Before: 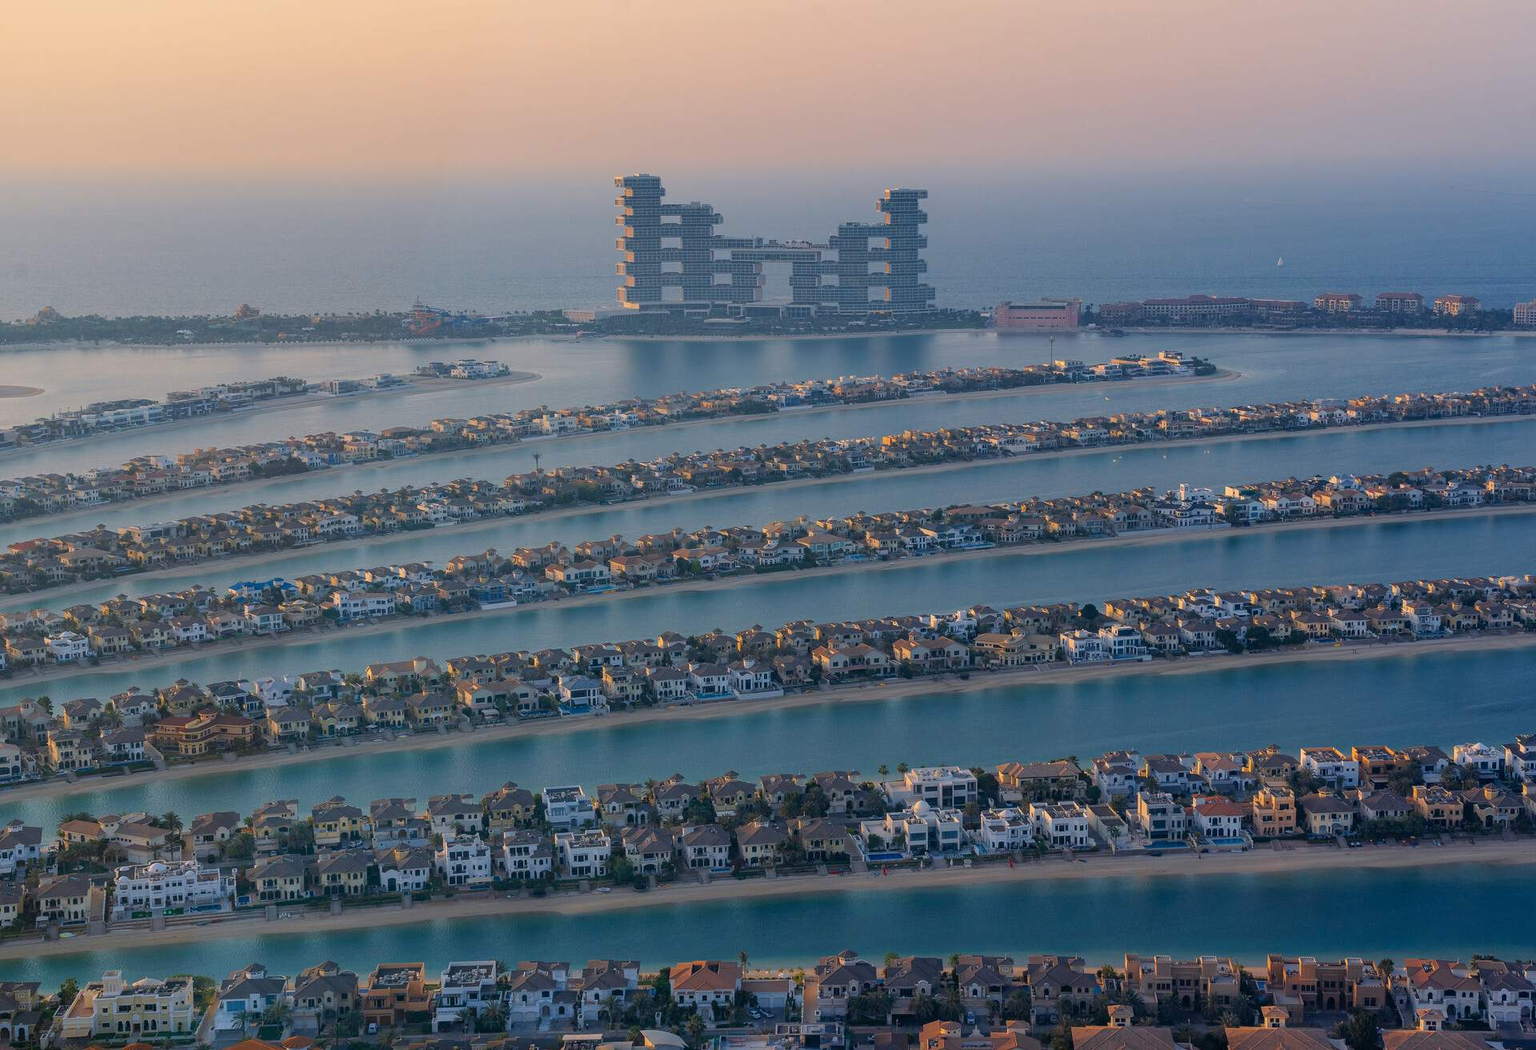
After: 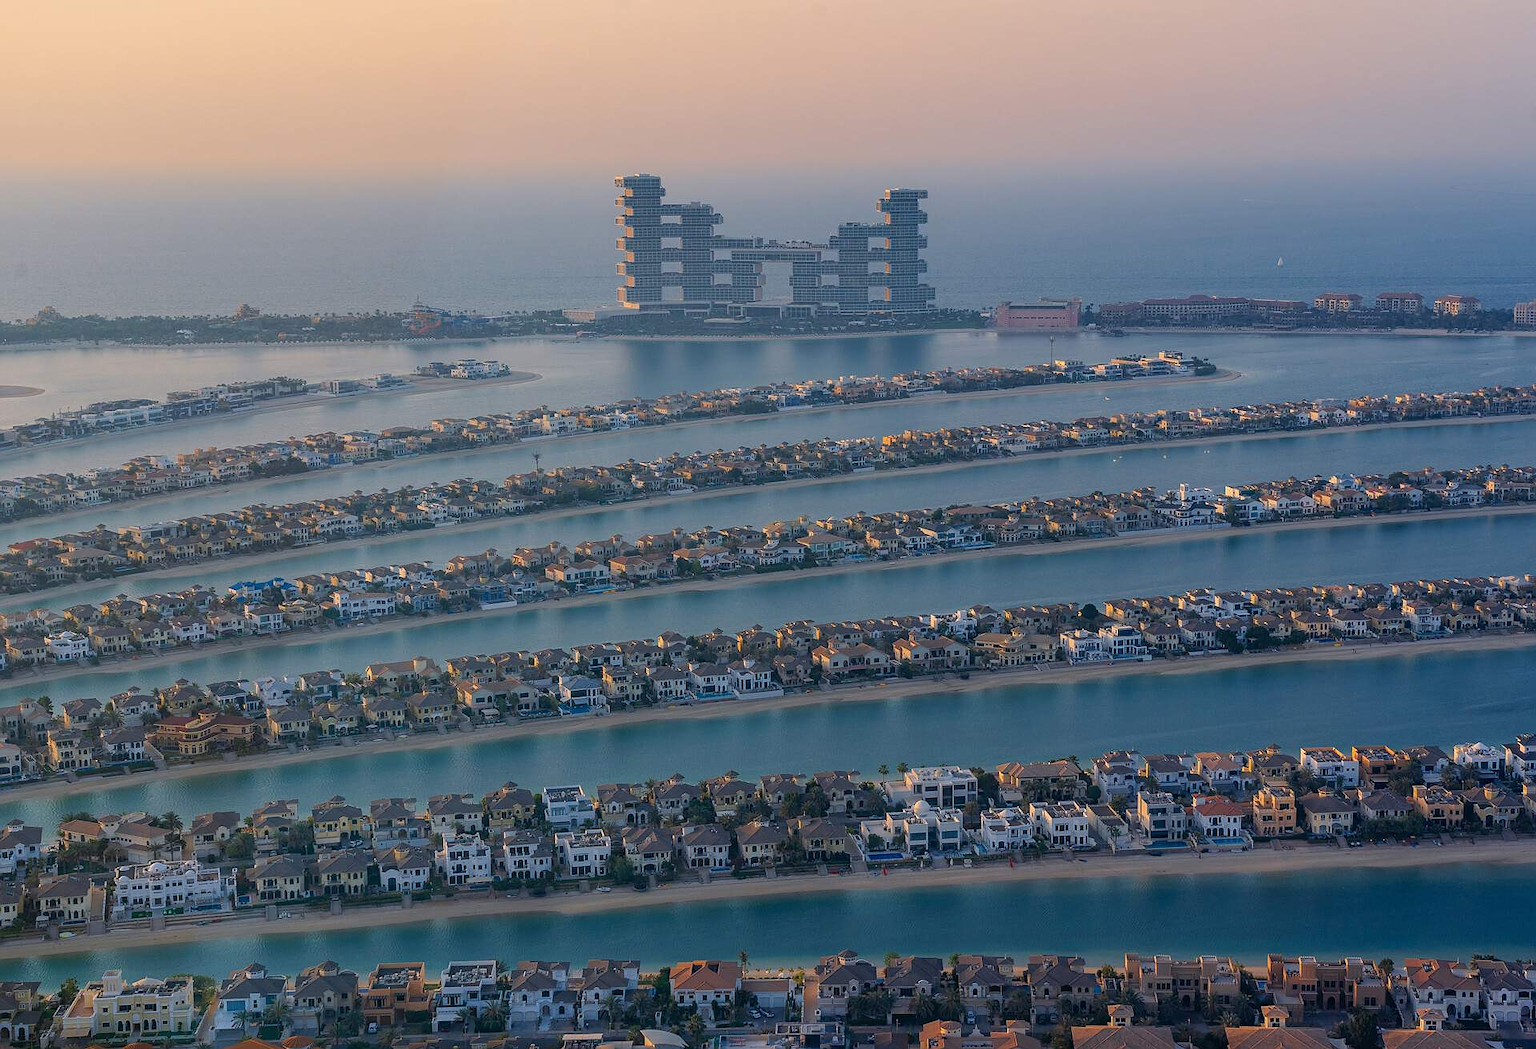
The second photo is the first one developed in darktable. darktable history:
sharpen: radius 0.969, amount 0.606
